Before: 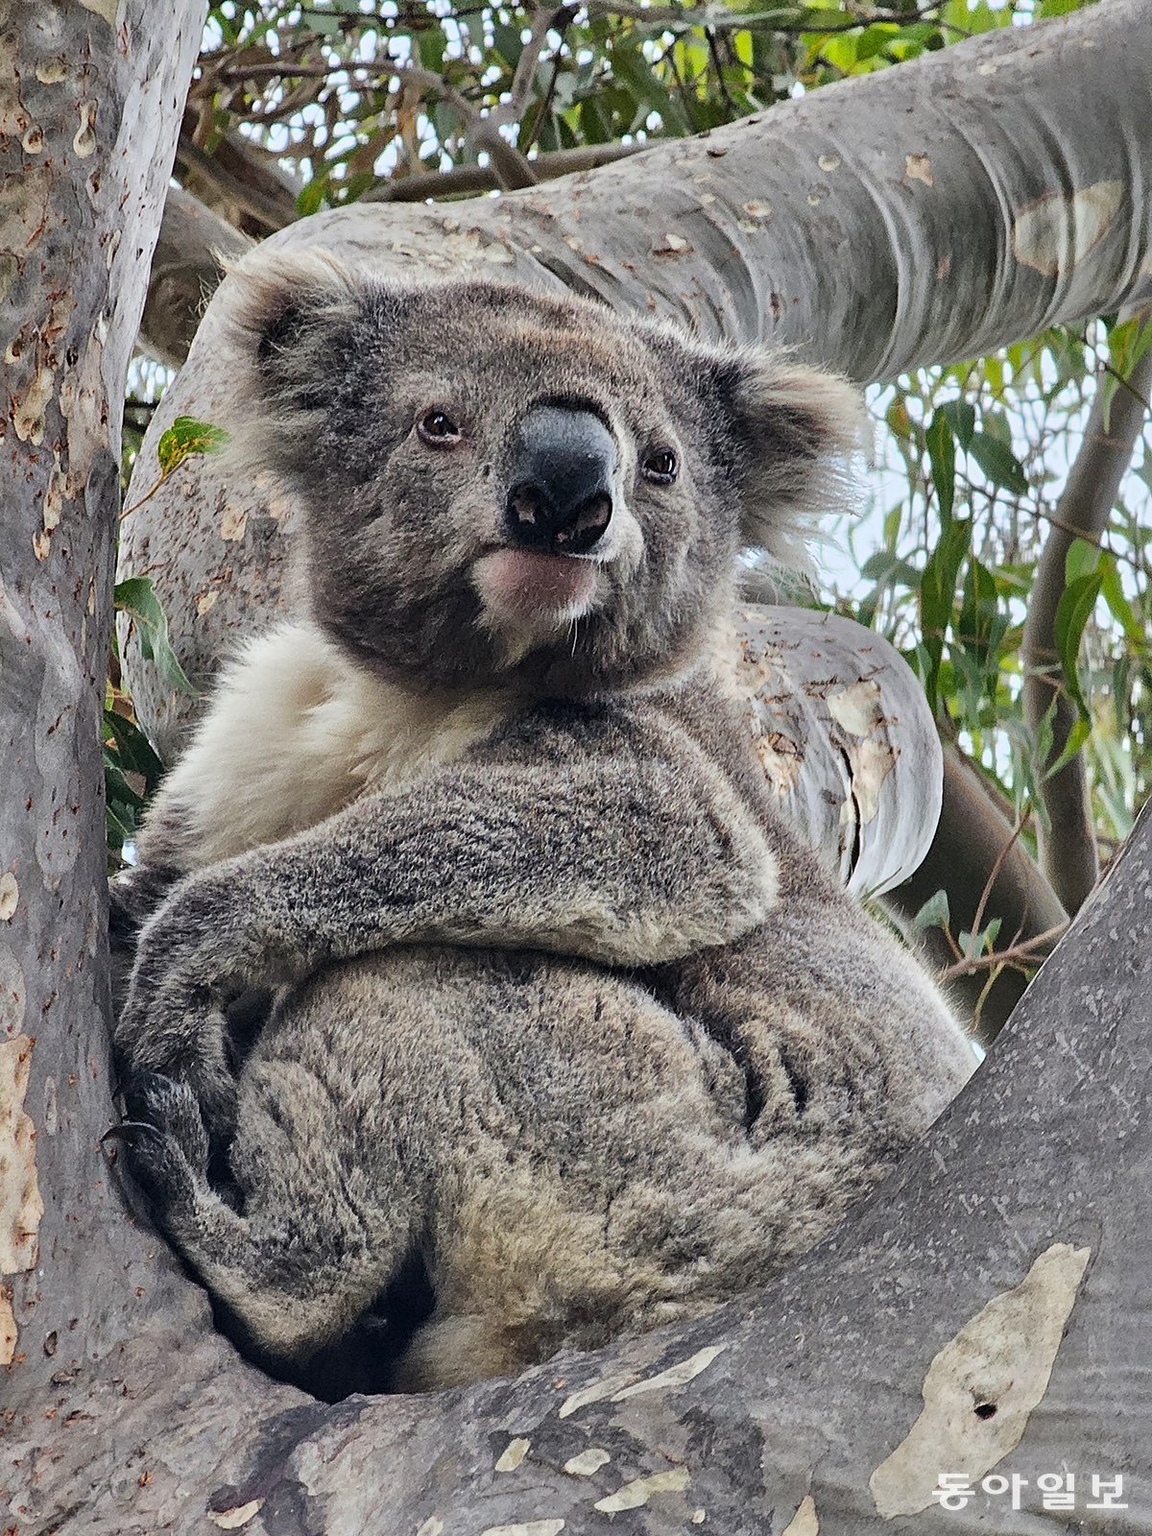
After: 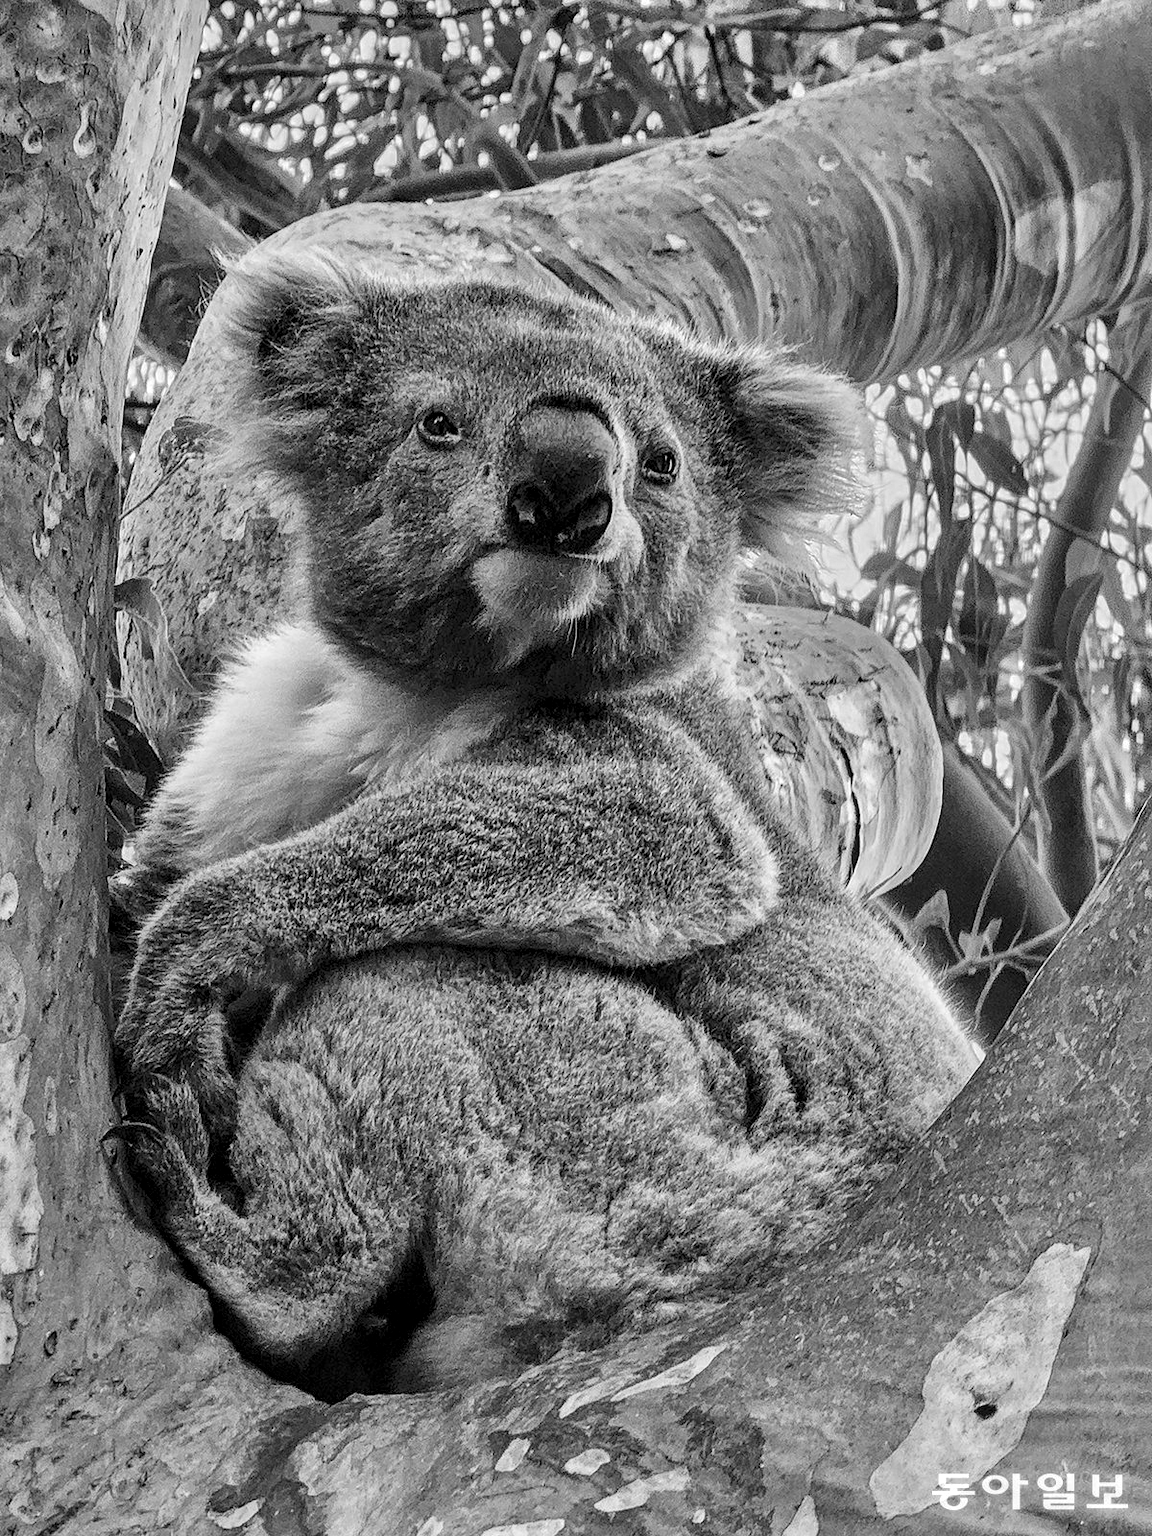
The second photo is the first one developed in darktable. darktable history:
color zones: curves: ch0 [(0.002, 0.593) (0.143, 0.417) (0.285, 0.541) (0.455, 0.289) (0.608, 0.327) (0.727, 0.283) (0.869, 0.571) (1, 0.603)]; ch1 [(0, 0) (0.143, 0) (0.286, 0) (0.429, 0) (0.571, 0) (0.714, 0) (0.857, 0)]
local contrast: detail 130%
